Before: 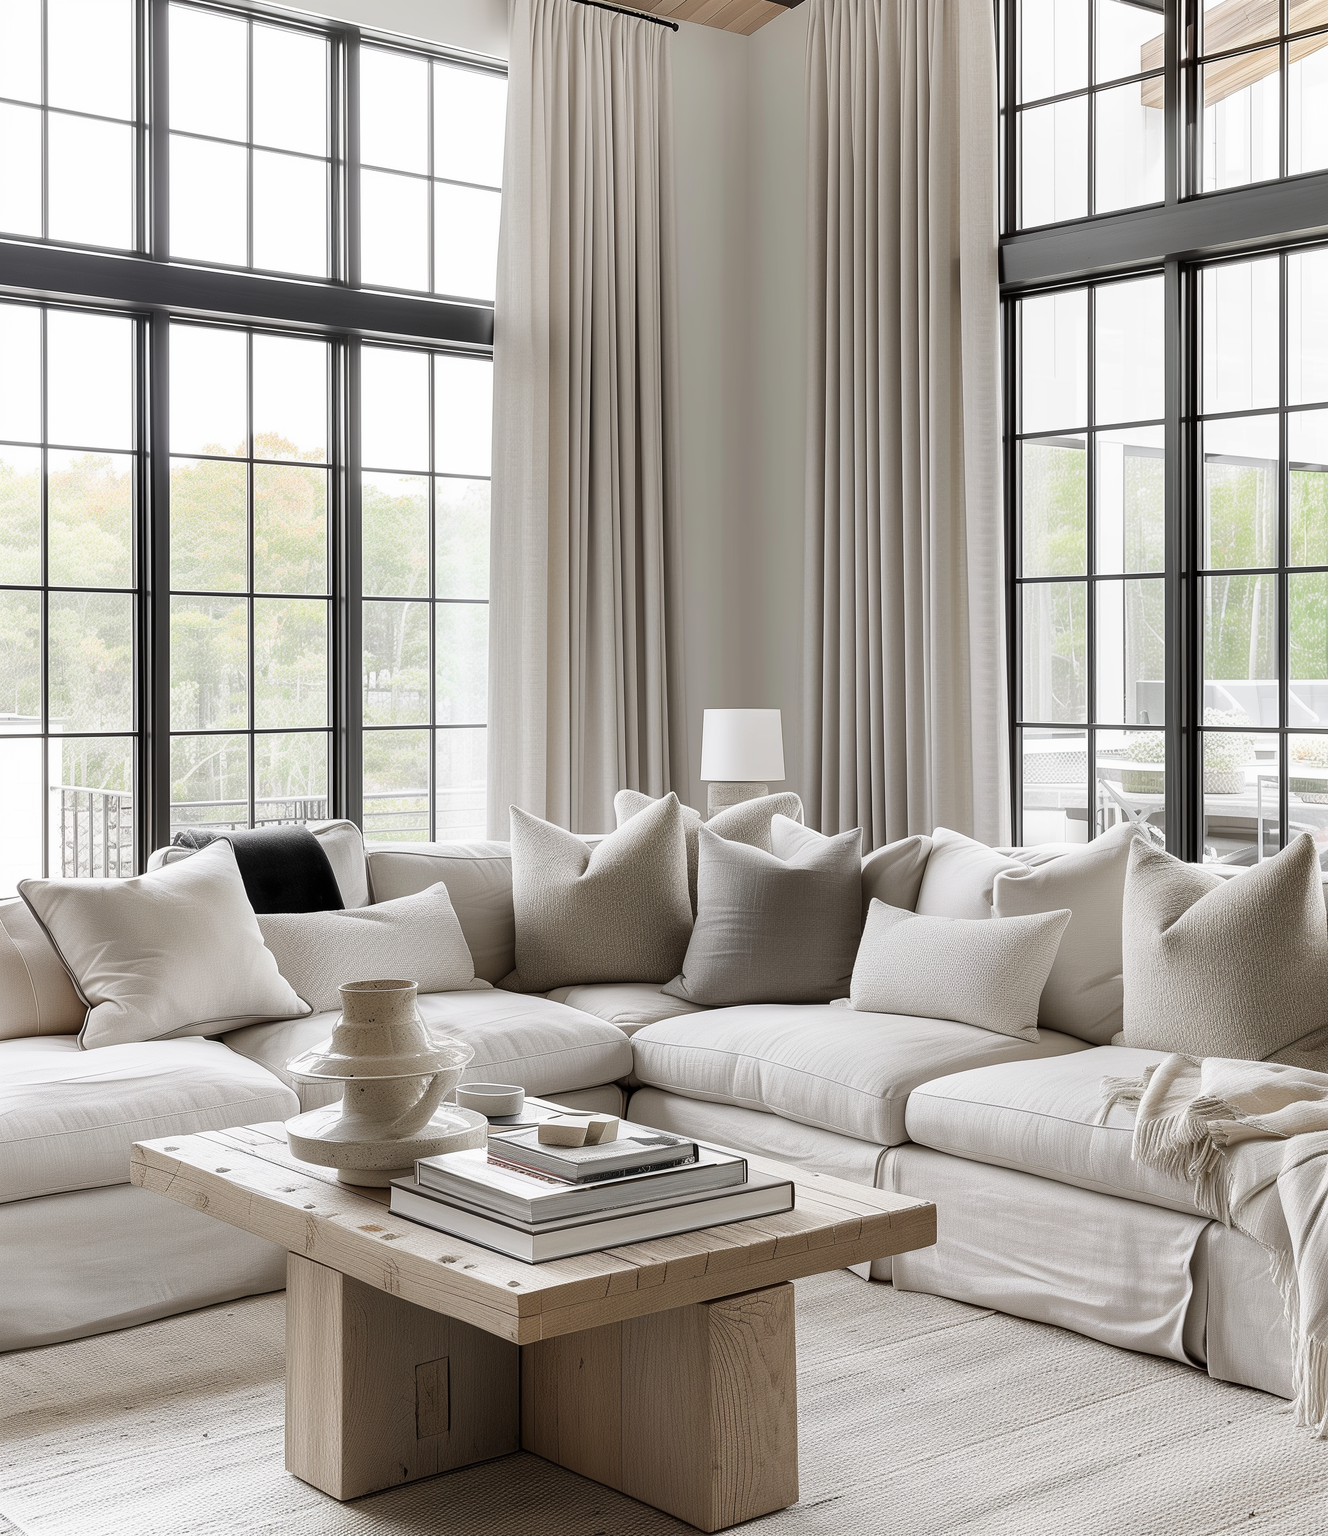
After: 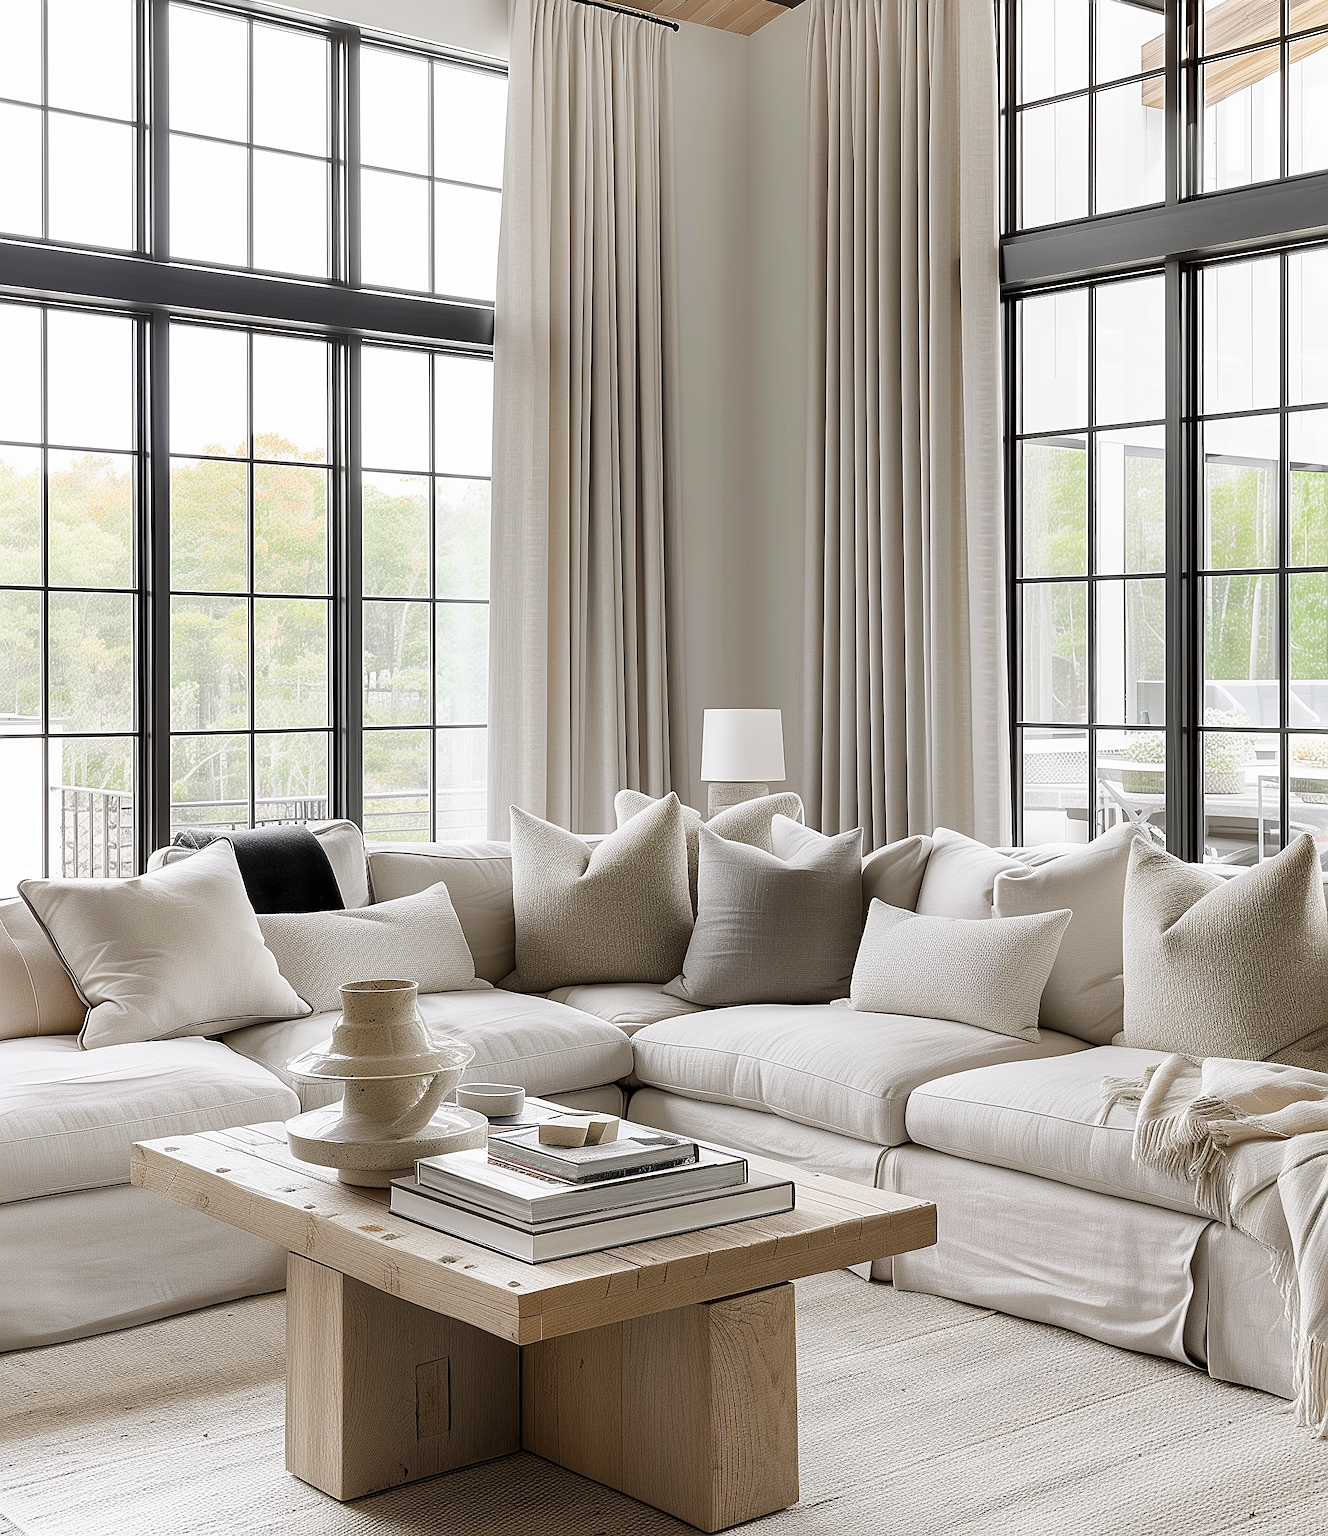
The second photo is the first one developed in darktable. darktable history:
sharpen: amount 0.575
color balance rgb: perceptual saturation grading › global saturation 25%, global vibrance 10%
